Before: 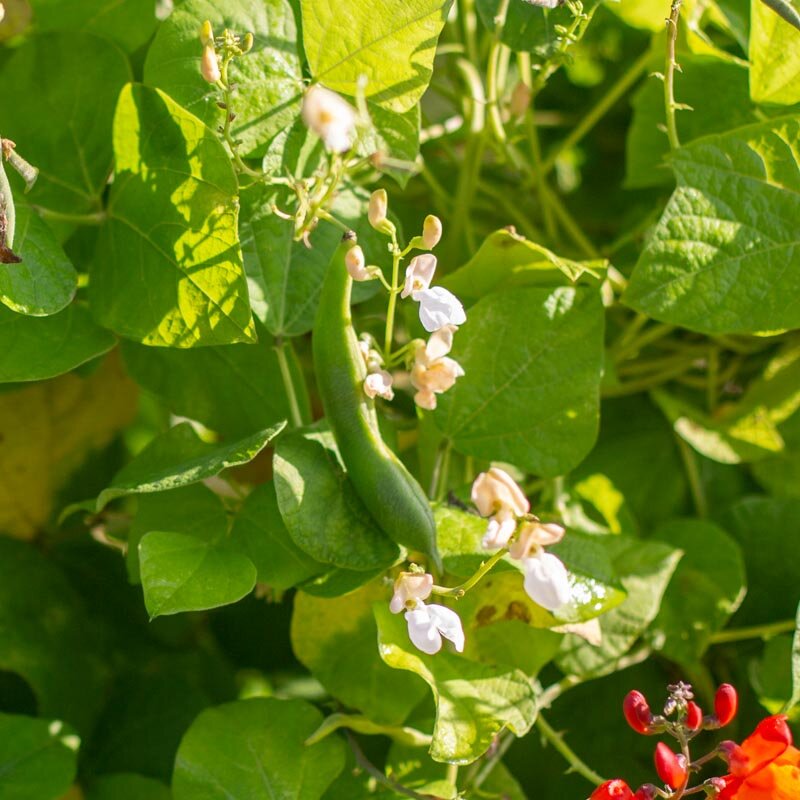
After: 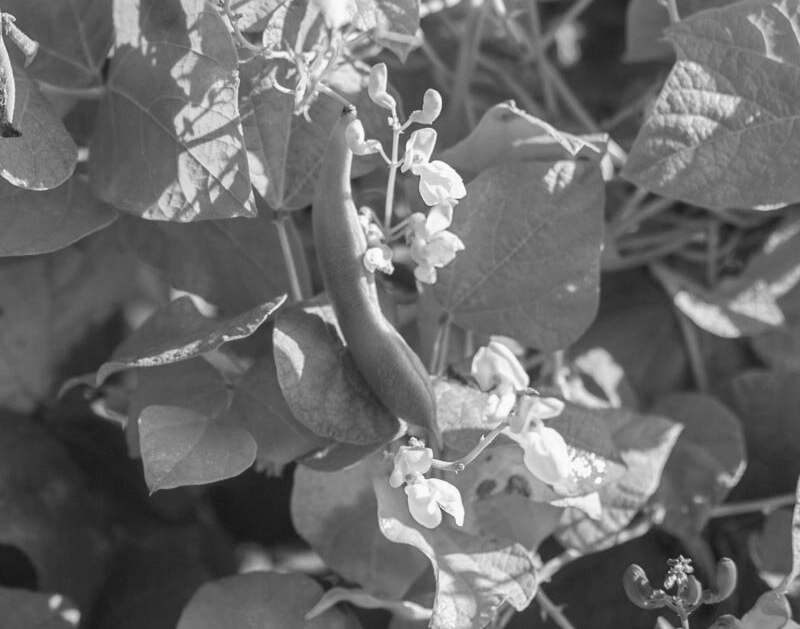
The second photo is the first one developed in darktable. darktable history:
crop and rotate: top 15.774%, bottom 5.506%
monochrome: a 32, b 64, size 2.3
